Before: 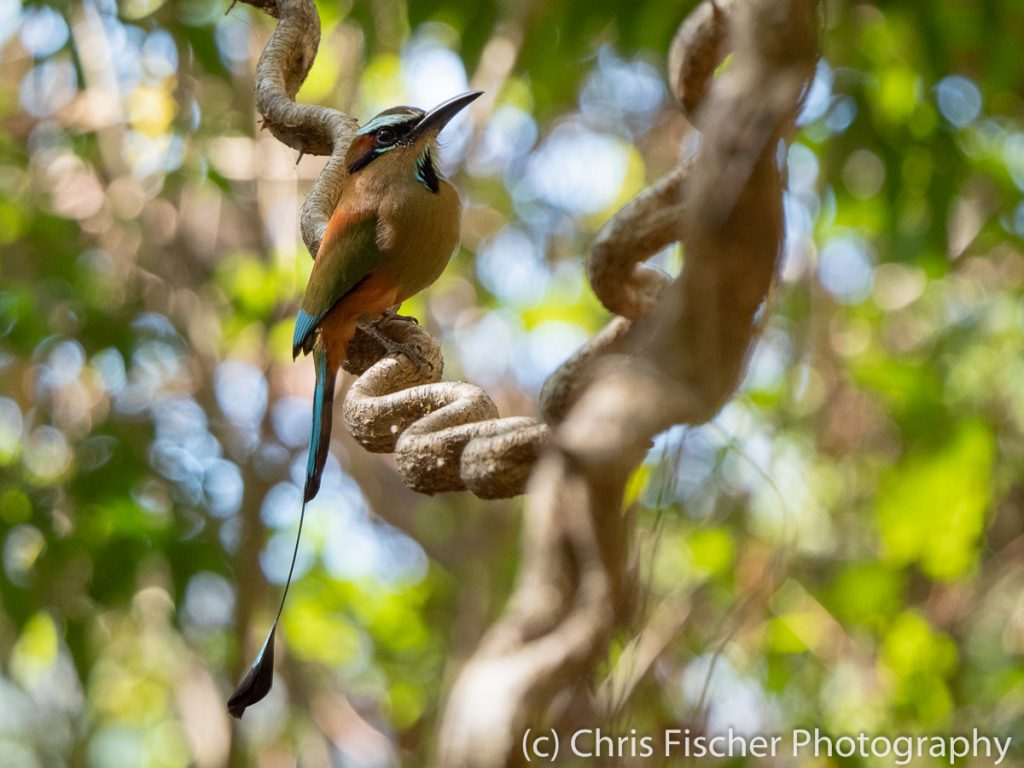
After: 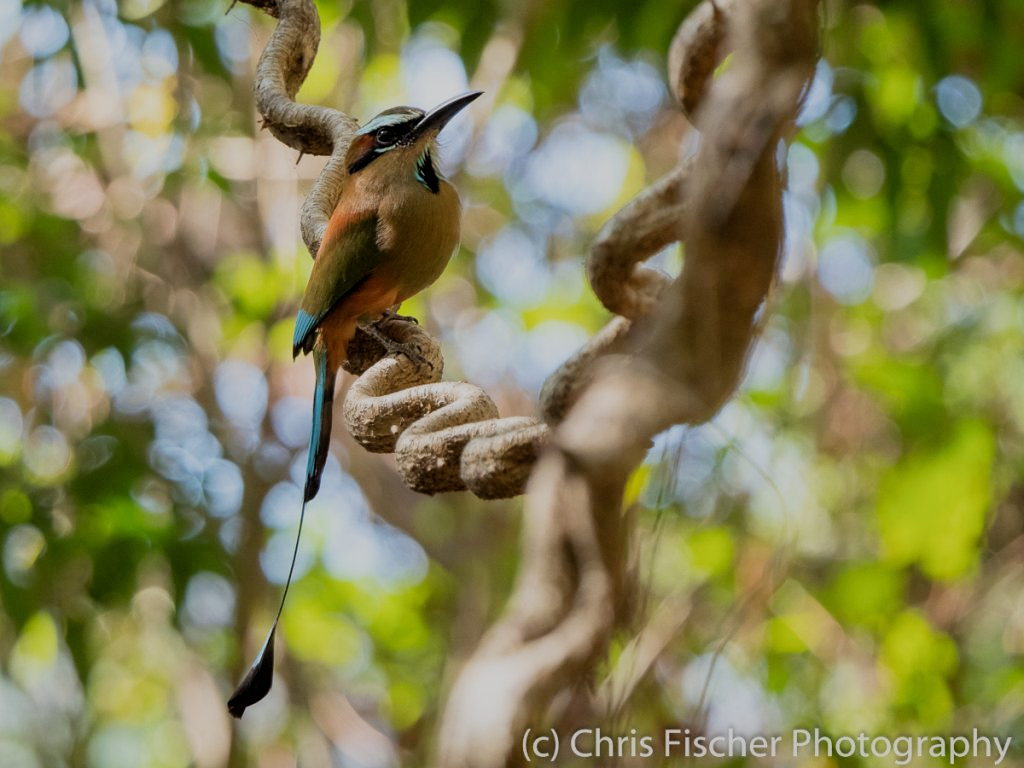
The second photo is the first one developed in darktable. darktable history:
filmic rgb: black relative exposure -7.09 EV, white relative exposure 5.36 EV, hardness 3.02
